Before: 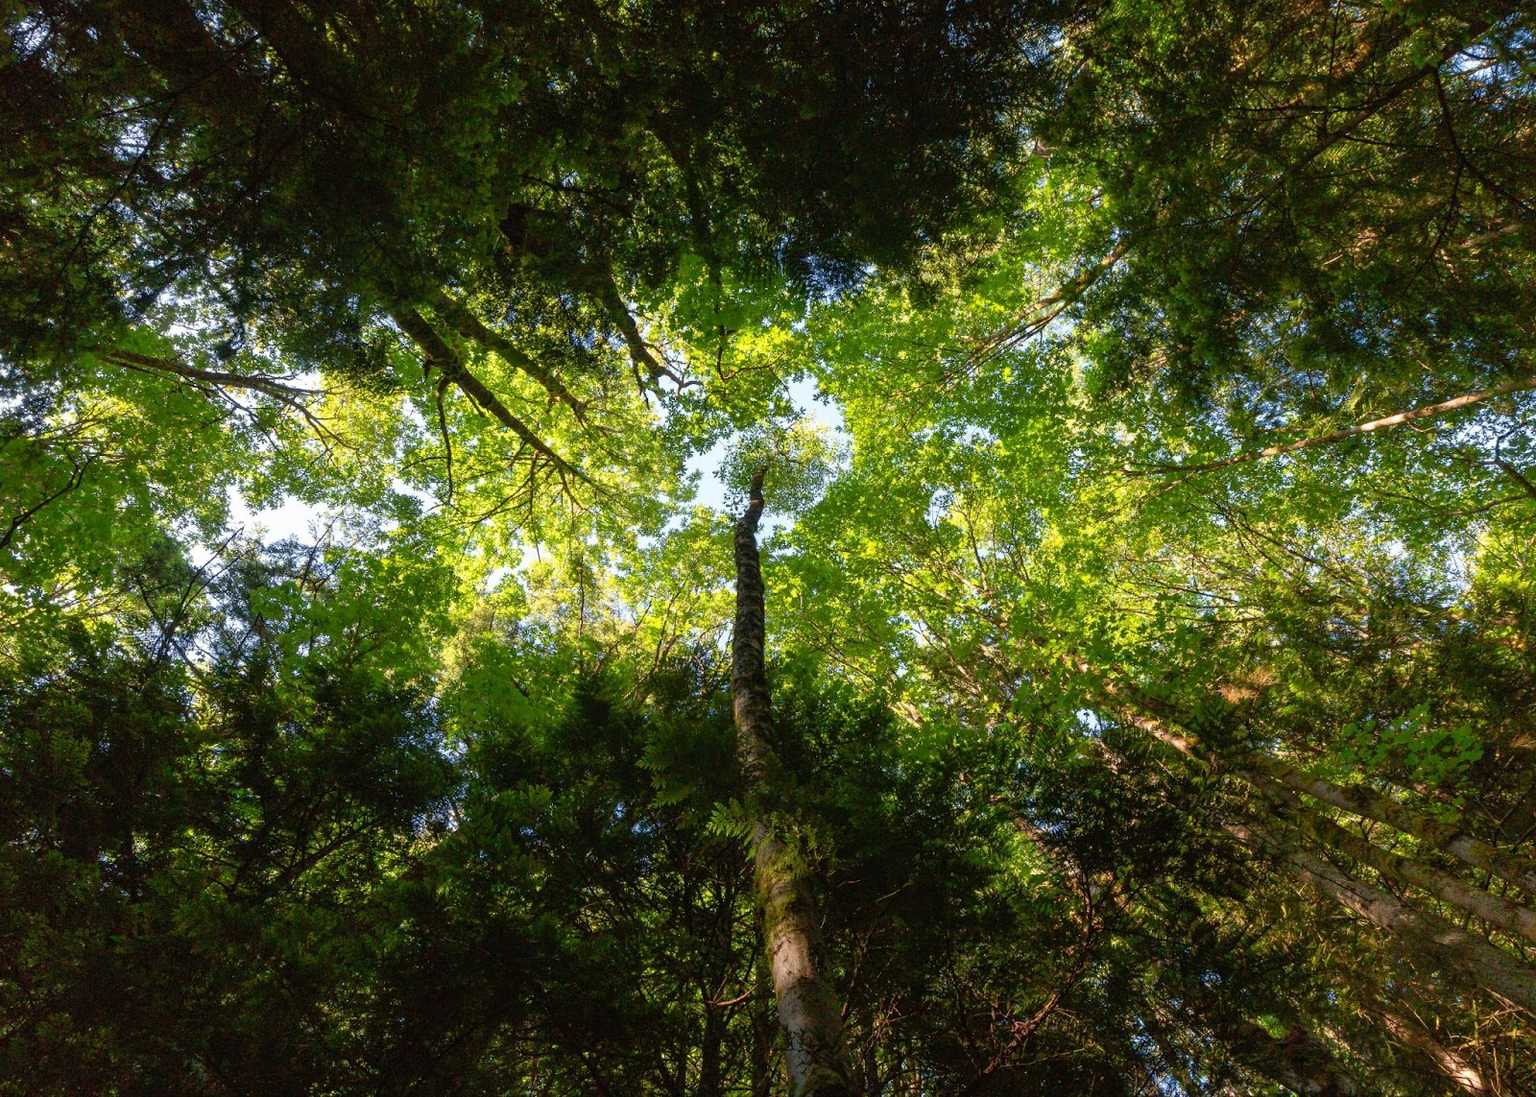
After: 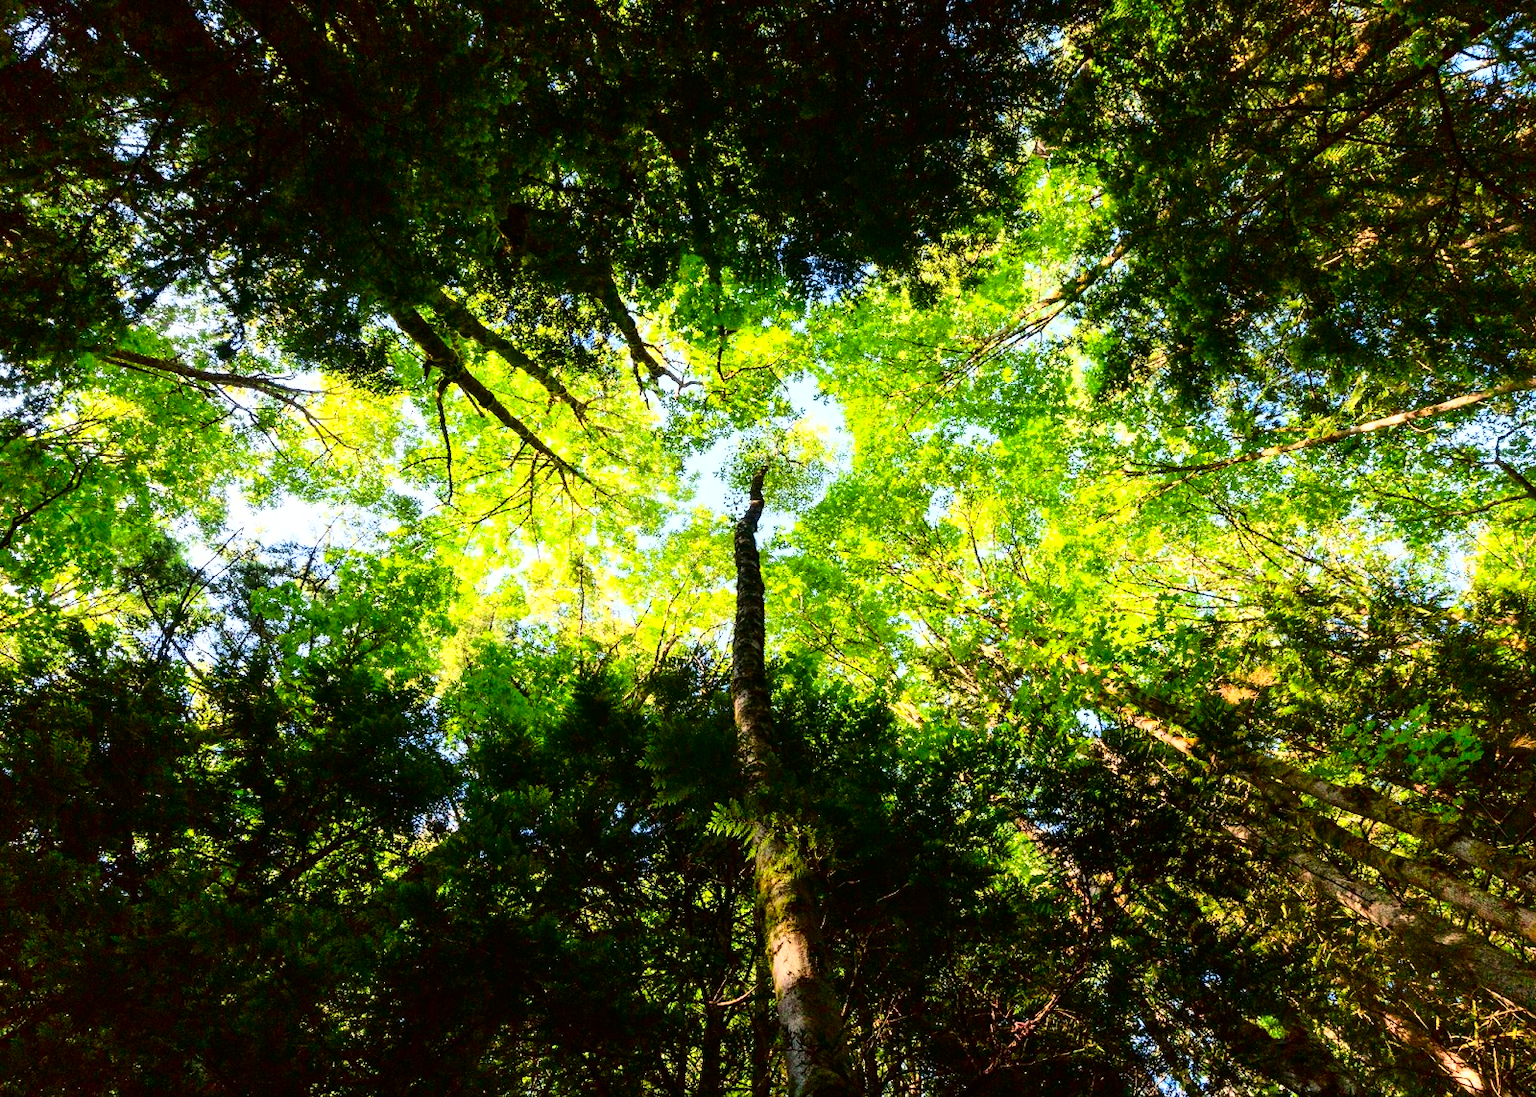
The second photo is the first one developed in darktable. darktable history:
contrast brightness saturation: contrast 0.21, brightness -0.11, saturation 0.21
base curve: curves: ch0 [(0, 0) (0.018, 0.026) (0.143, 0.37) (0.33, 0.731) (0.458, 0.853) (0.735, 0.965) (0.905, 0.986) (1, 1)]
